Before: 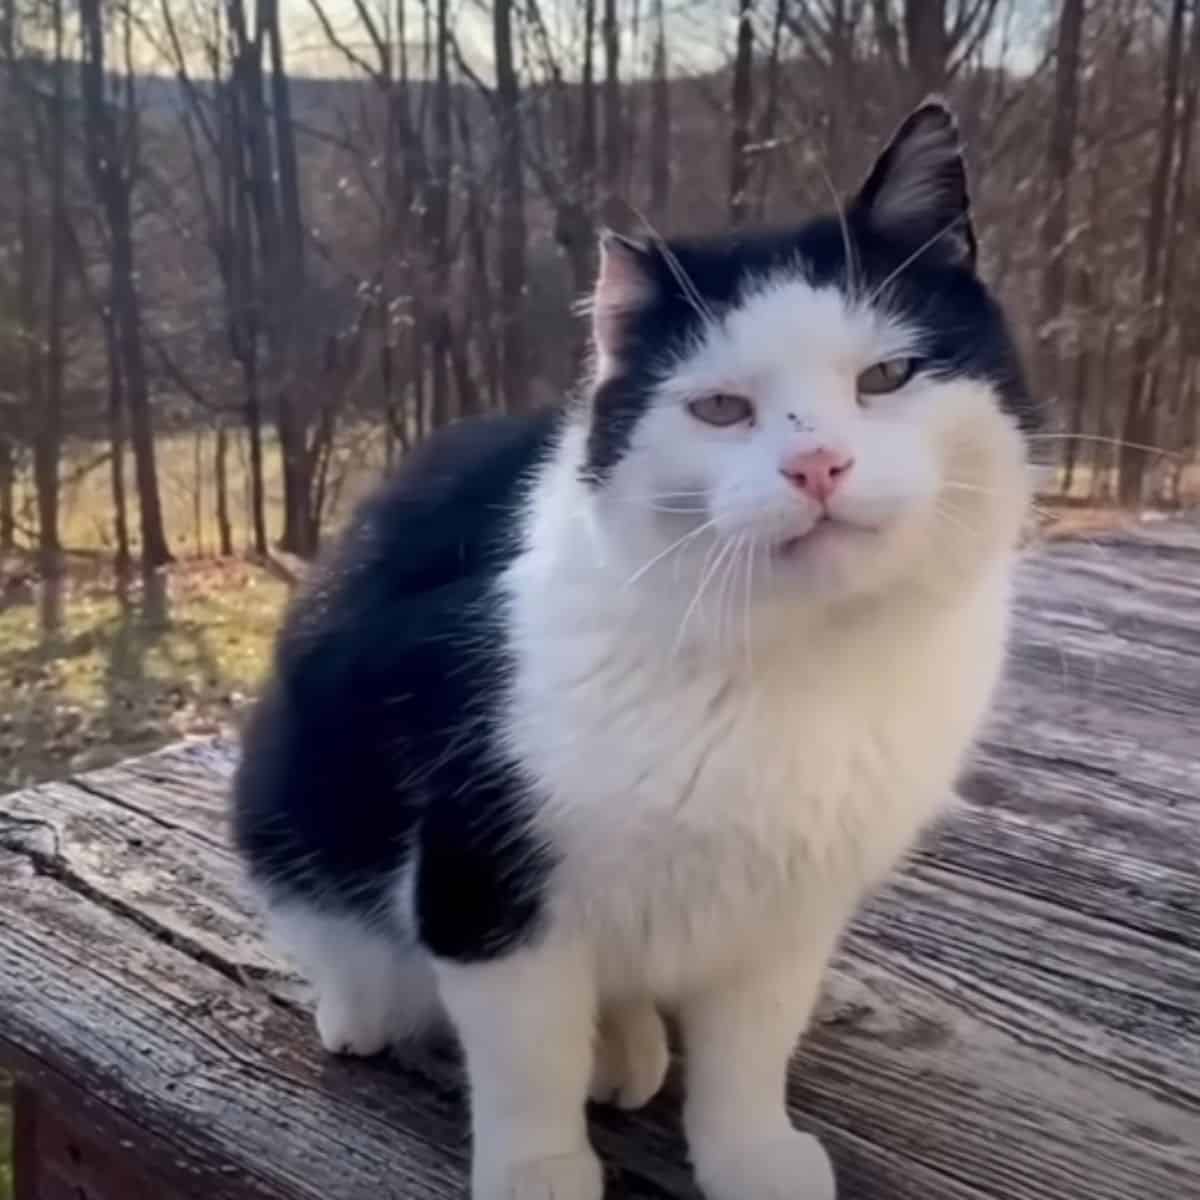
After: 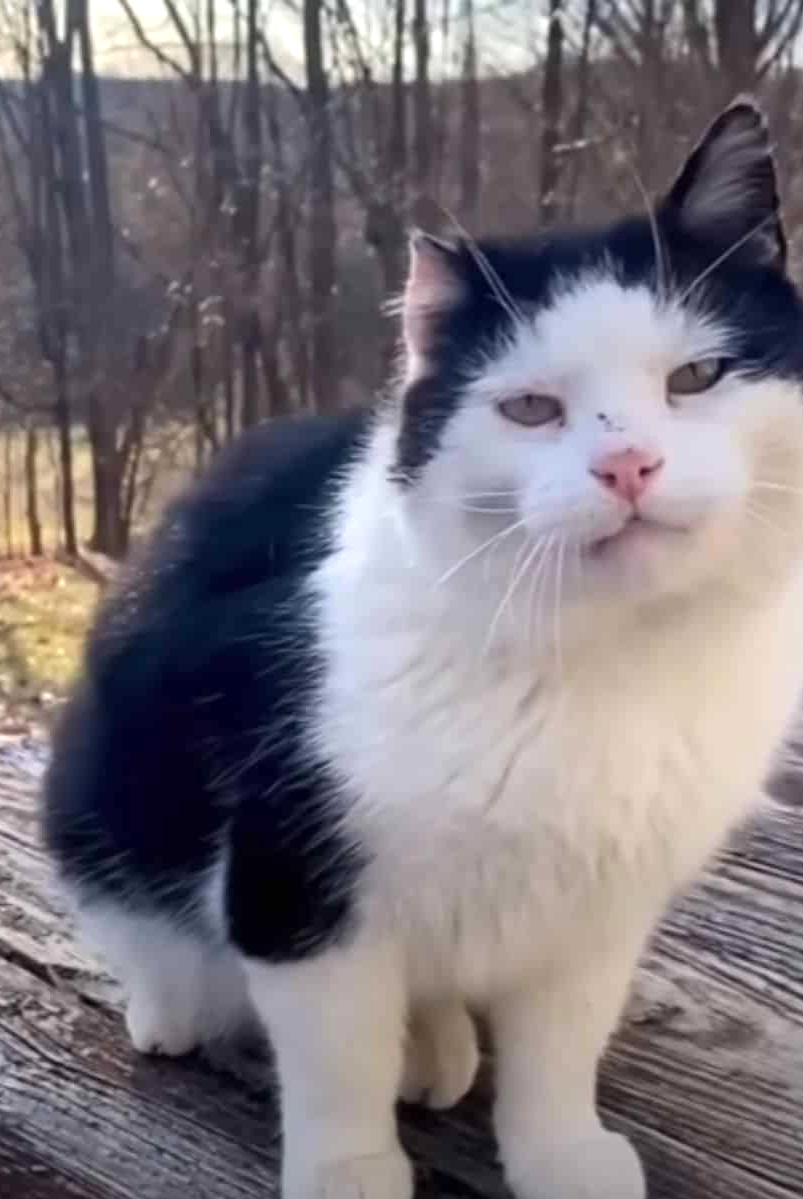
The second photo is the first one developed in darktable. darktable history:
exposure: black level correction 0, exposure 0.398 EV, compensate exposure bias true, compensate highlight preservation false
crop and rotate: left 15.914%, right 17.11%
